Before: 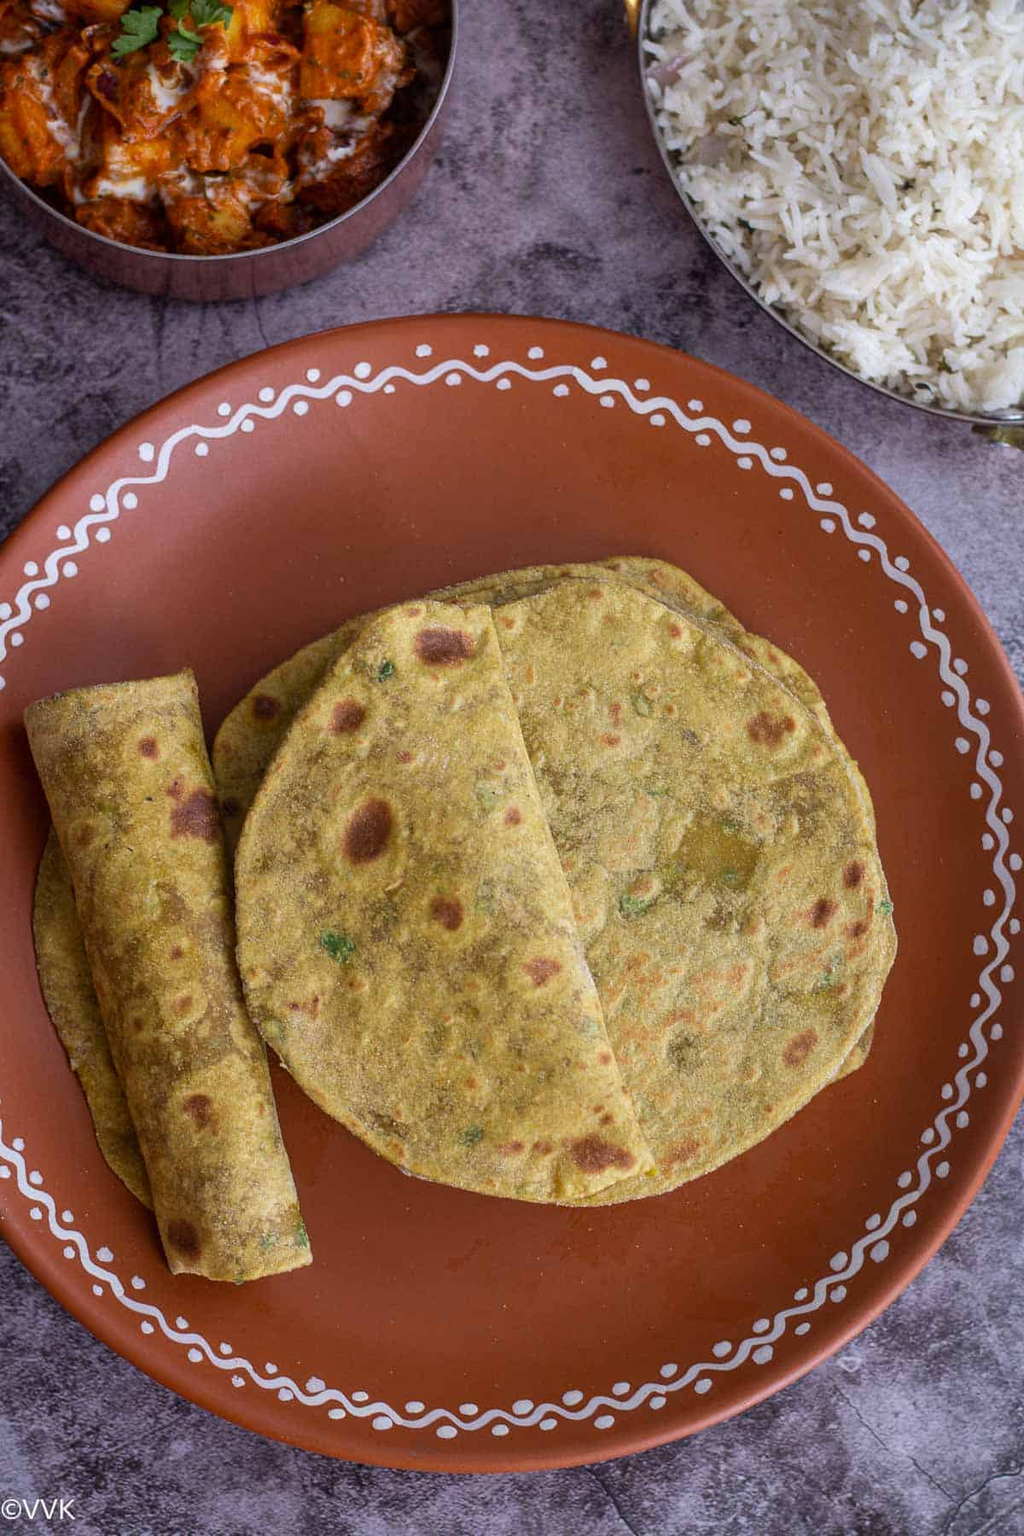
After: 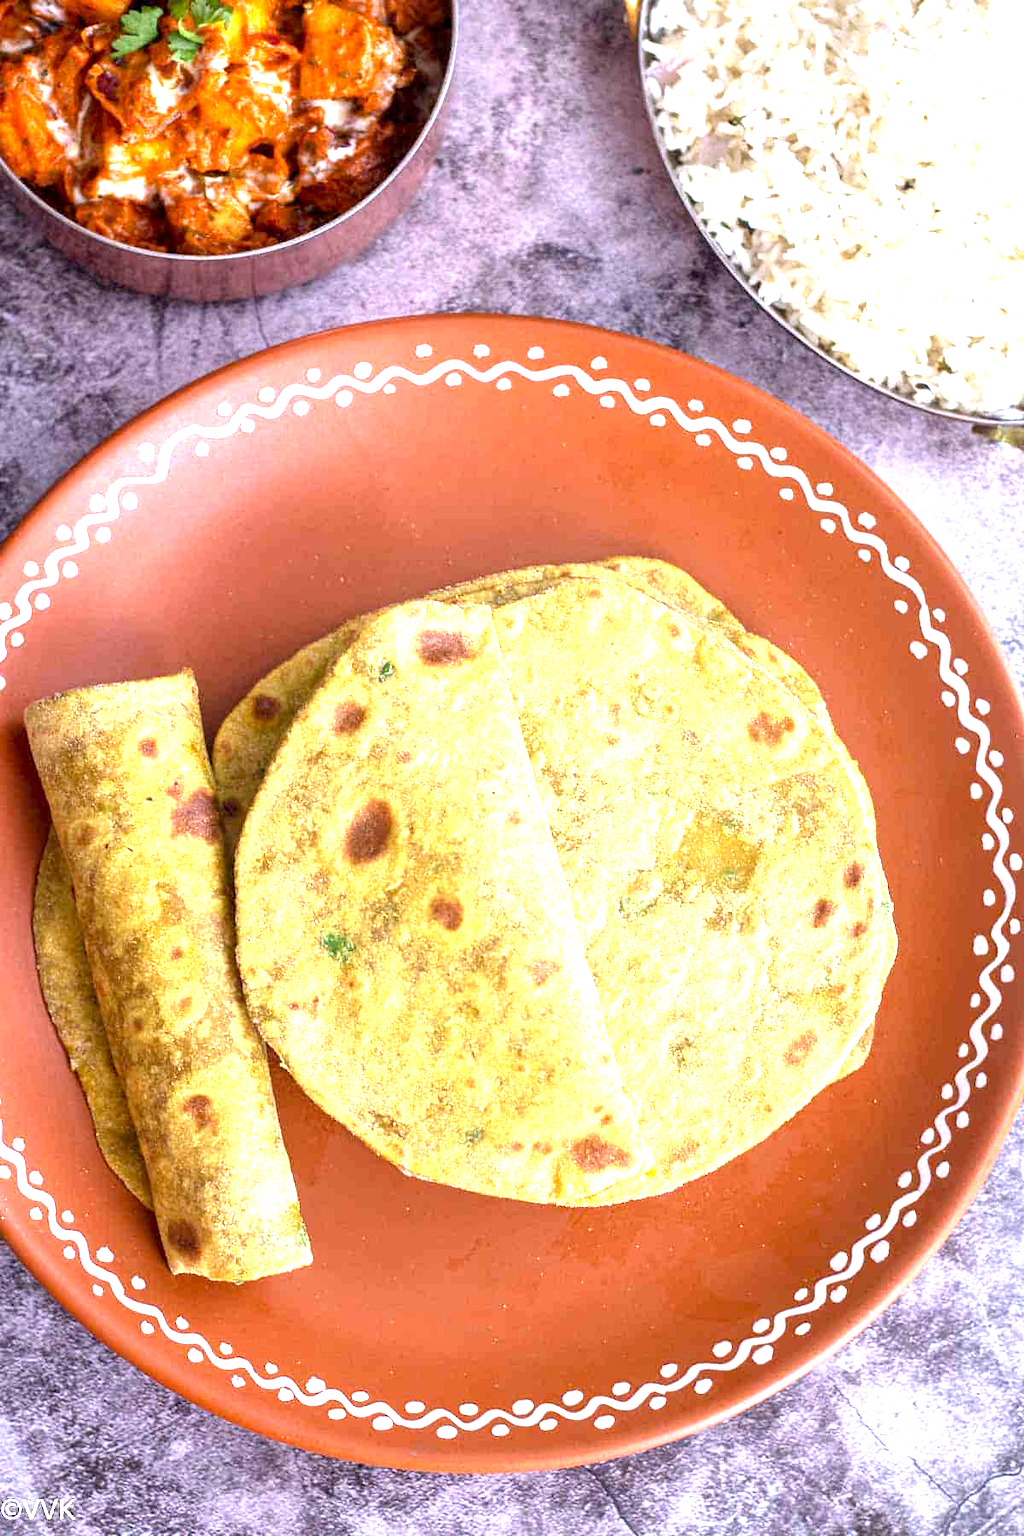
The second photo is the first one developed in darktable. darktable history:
vignetting: fall-off start 116.67%, fall-off radius 59.26%, brightness -0.31, saturation -0.056
exposure: black level correction 0.001, exposure 2 EV, compensate highlight preservation false
